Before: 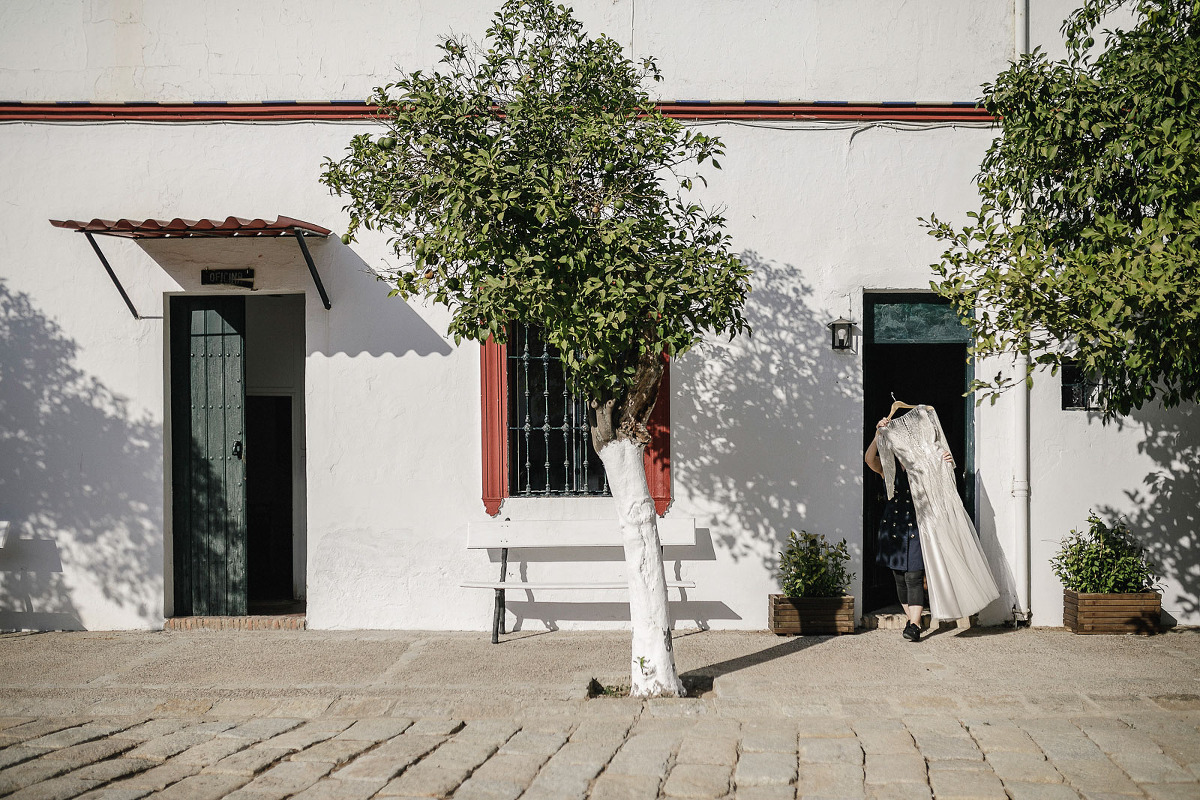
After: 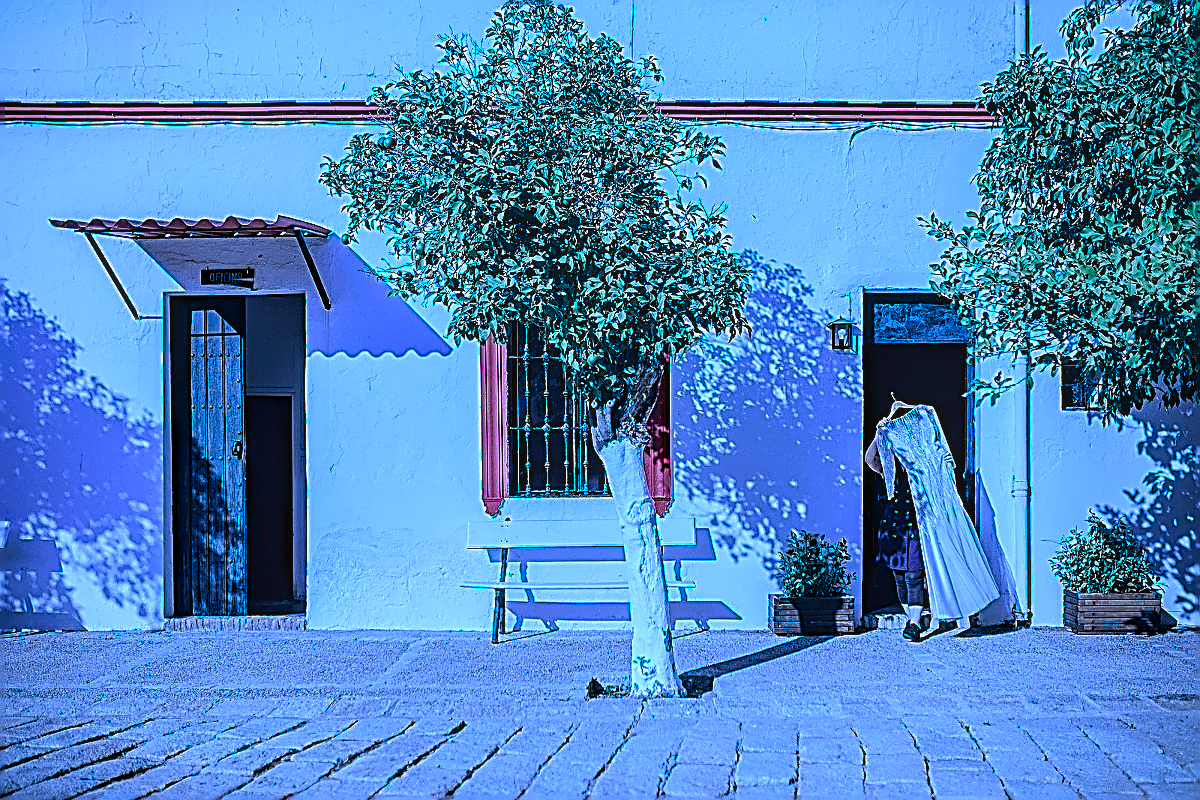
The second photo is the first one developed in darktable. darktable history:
color calibration: output R [0.948, 0.091, -0.04, 0], output G [-0.3, 1.384, -0.085, 0], output B [-0.108, 0.061, 1.08, 0], illuminant as shot in camera, x 0.484, y 0.43, temperature 2405.29 K
color equalizer: hue › orange 17, brightness › red 0.9, node placement -23°
local contrast: on, module defaults
lens correction: correction method embedded metadata, crop 3.48, focal 6.9, aperture 1.7, distance 0.238, camera "Pixel 9 Pro", lens "Pixel 9 Pro back camera 6.9mm f/1.7"
denoise (profiled): patch size 2, preserve shadows 1.02, bias correction -0.395, scattering 0.3, a [0, 0, 0], compensate highlight preservation false
haze removal: on, module defaults
sharpen: amount 2
raw chromatic aberrations: on, module defaults
